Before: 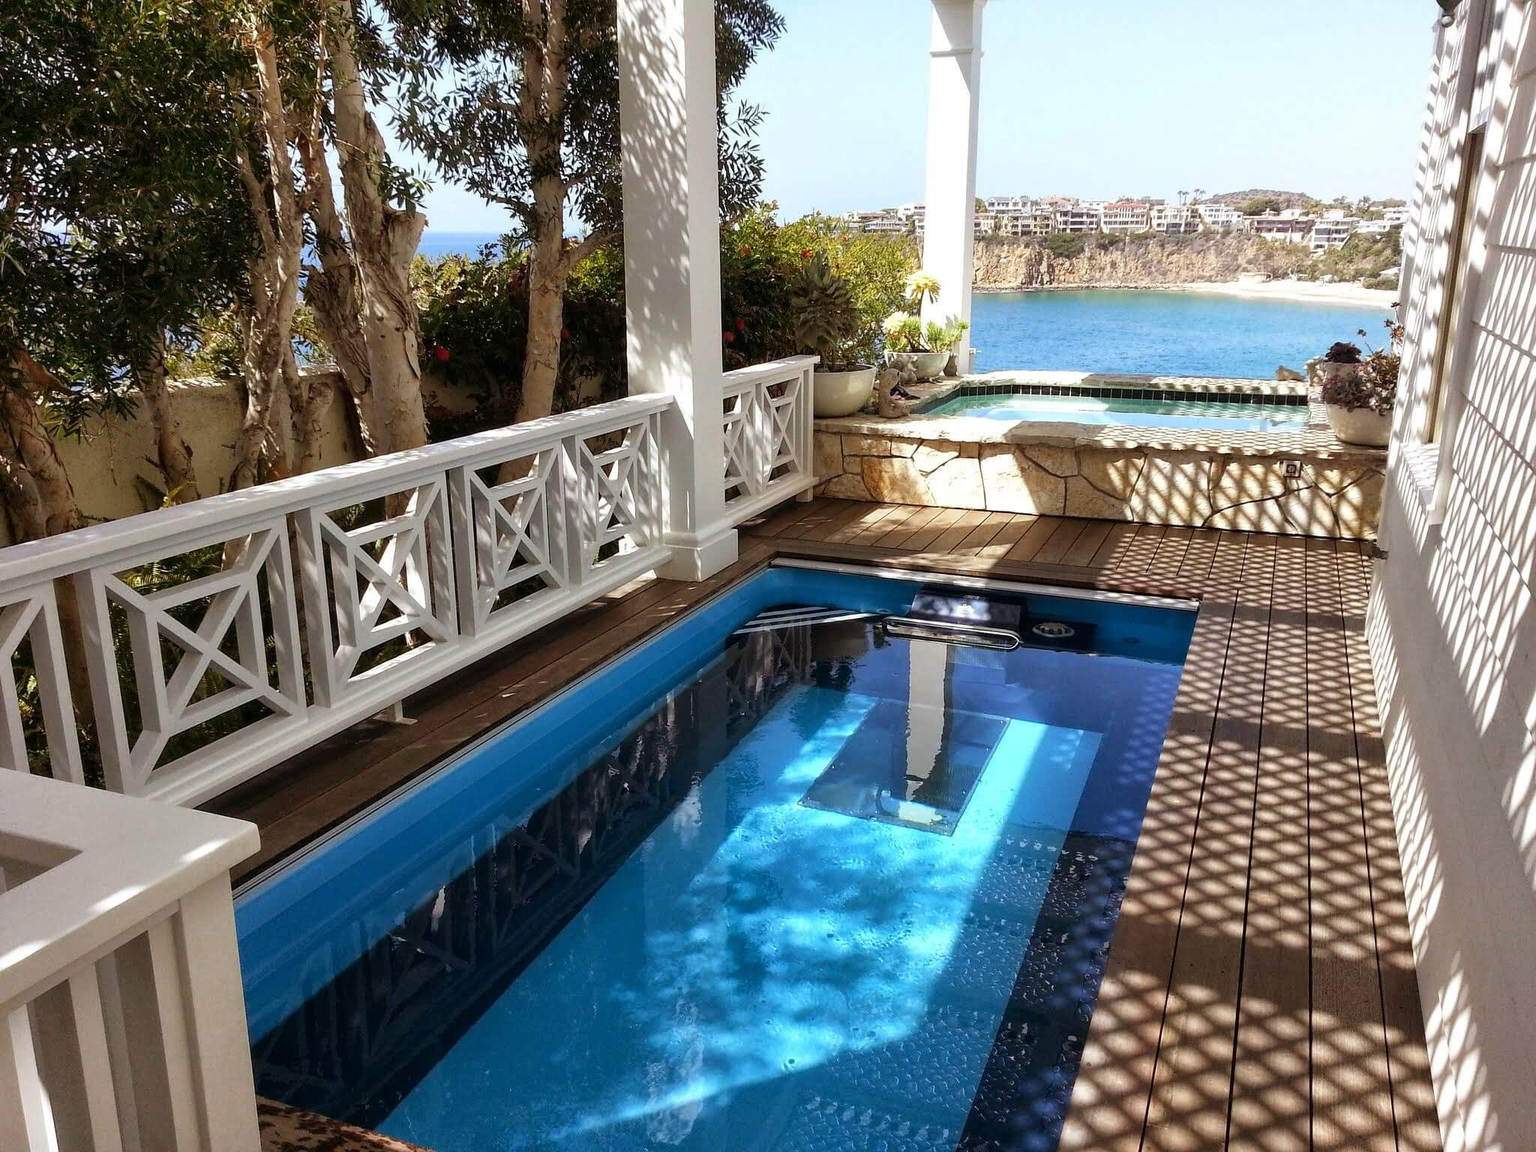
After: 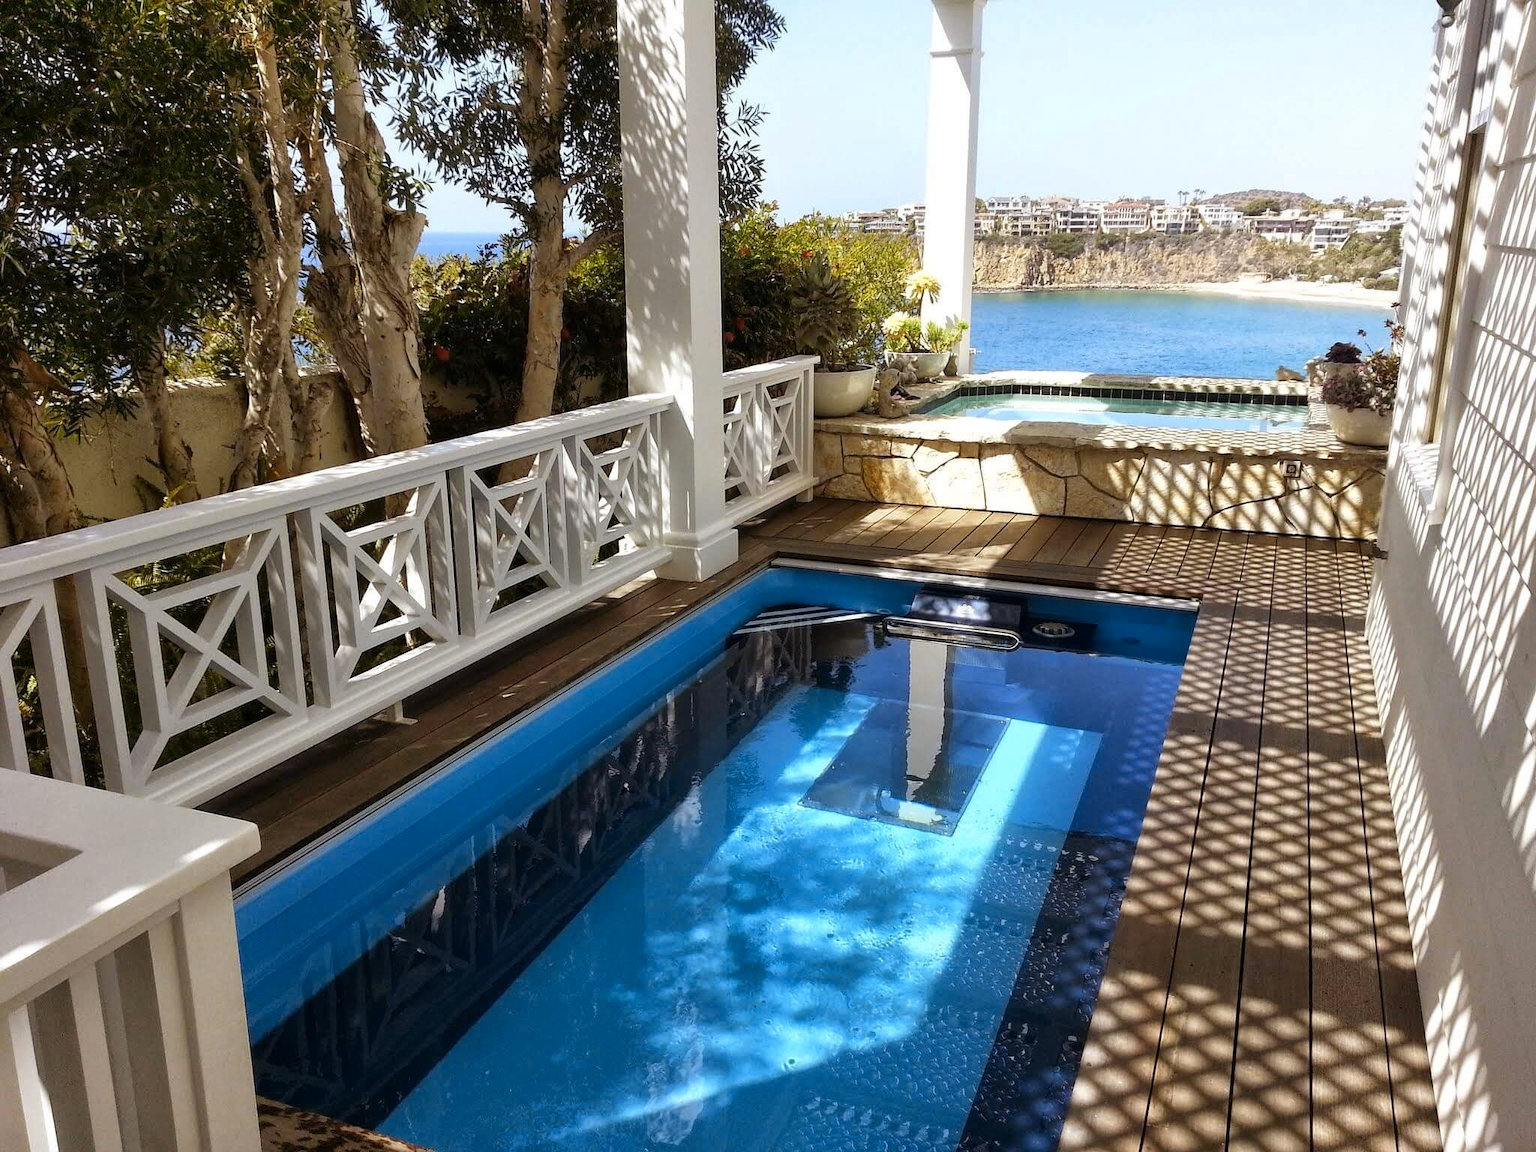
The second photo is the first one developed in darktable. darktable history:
color contrast: green-magenta contrast 0.8, blue-yellow contrast 1.1, unbound 0
